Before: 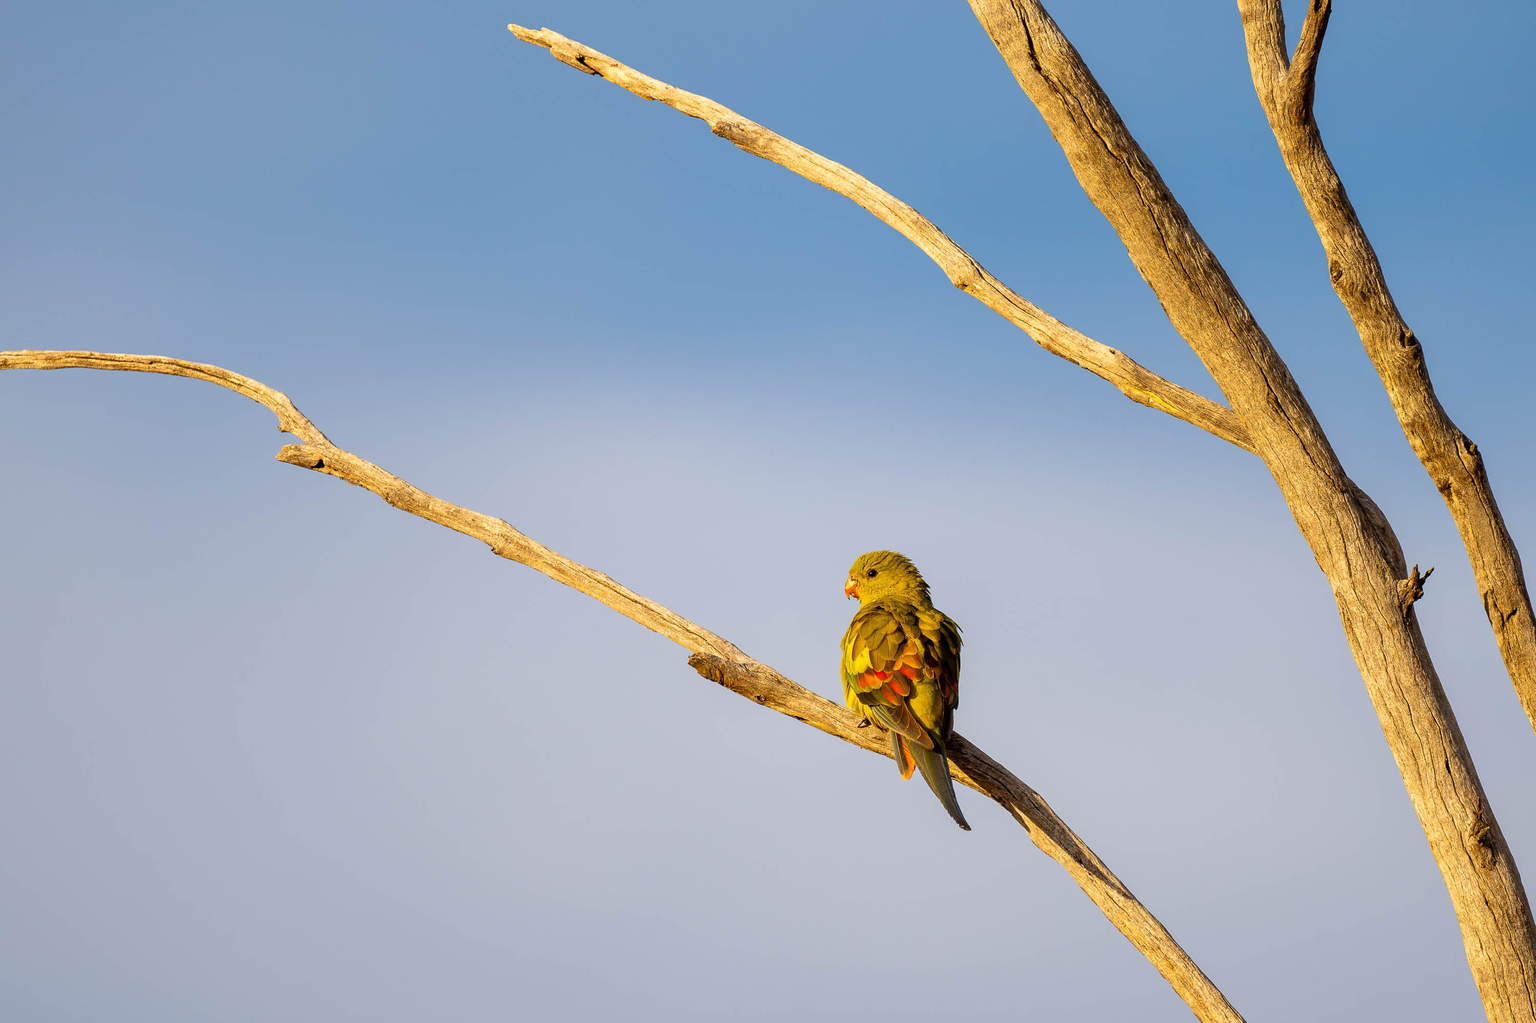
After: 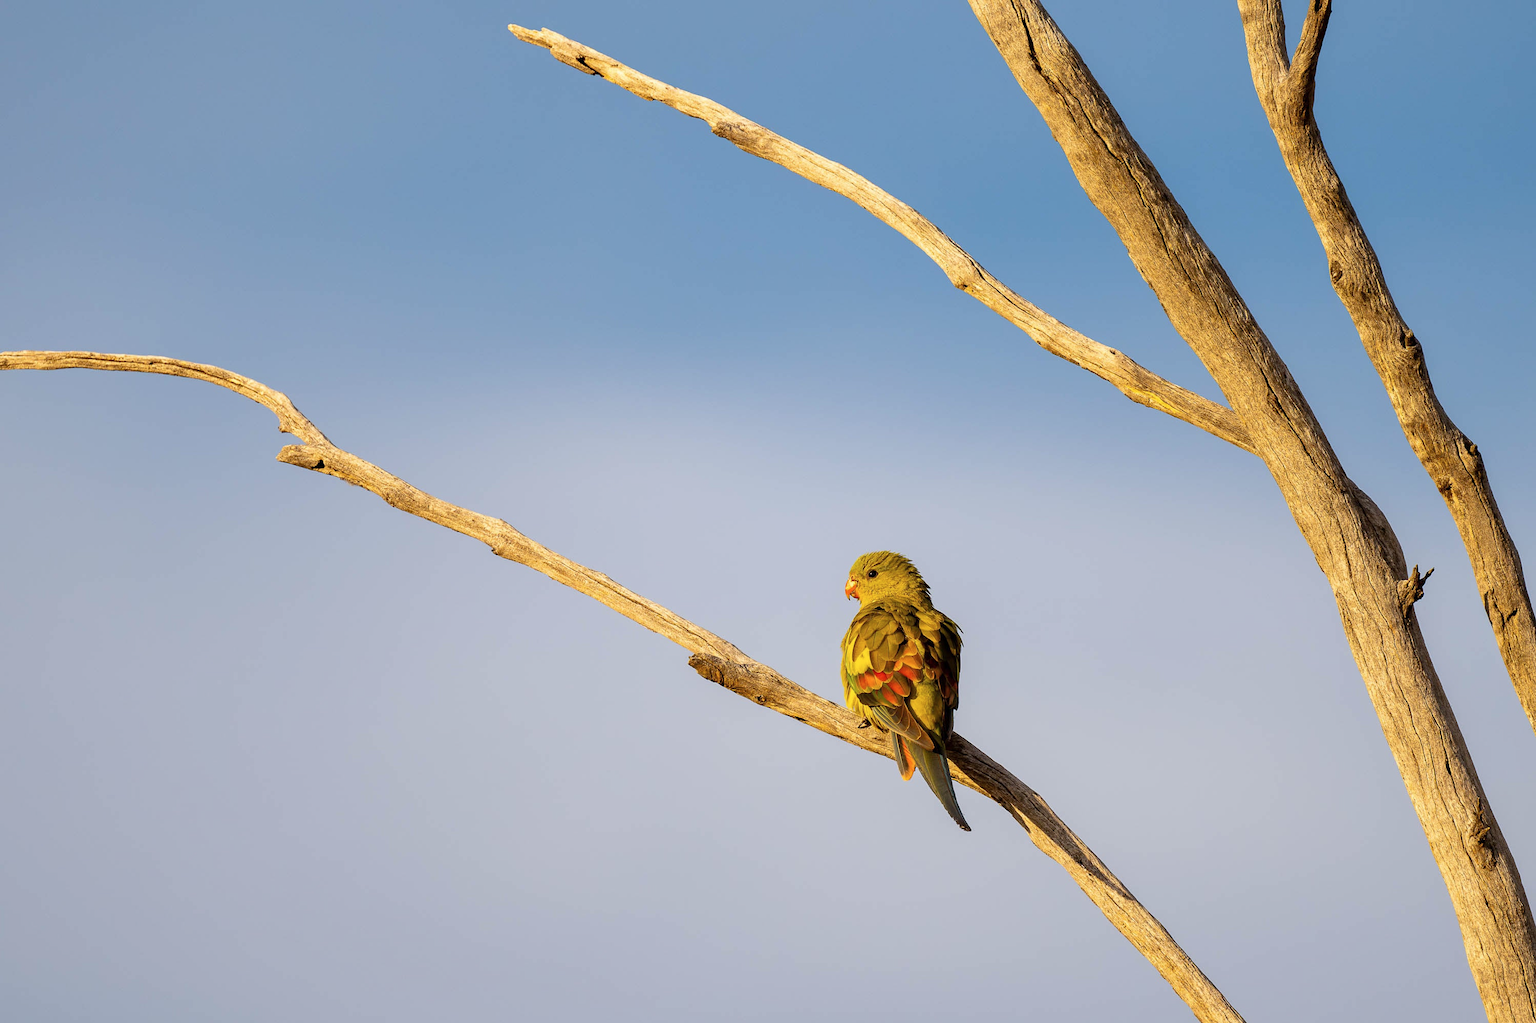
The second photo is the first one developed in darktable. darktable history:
contrast brightness saturation: saturation -0.069
